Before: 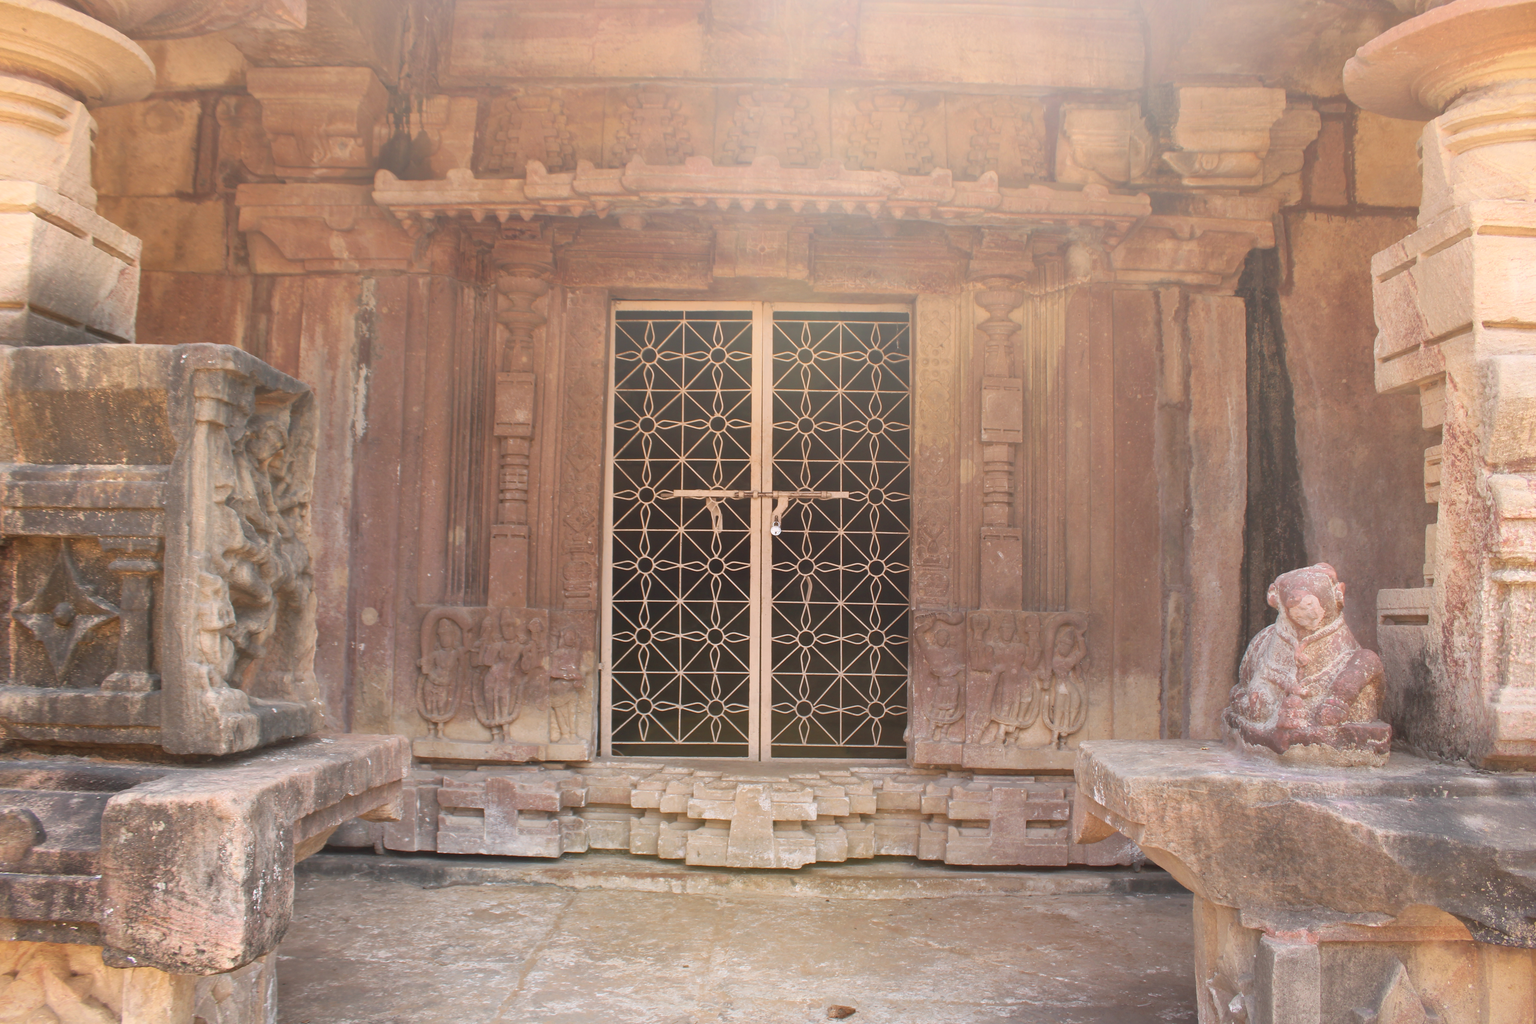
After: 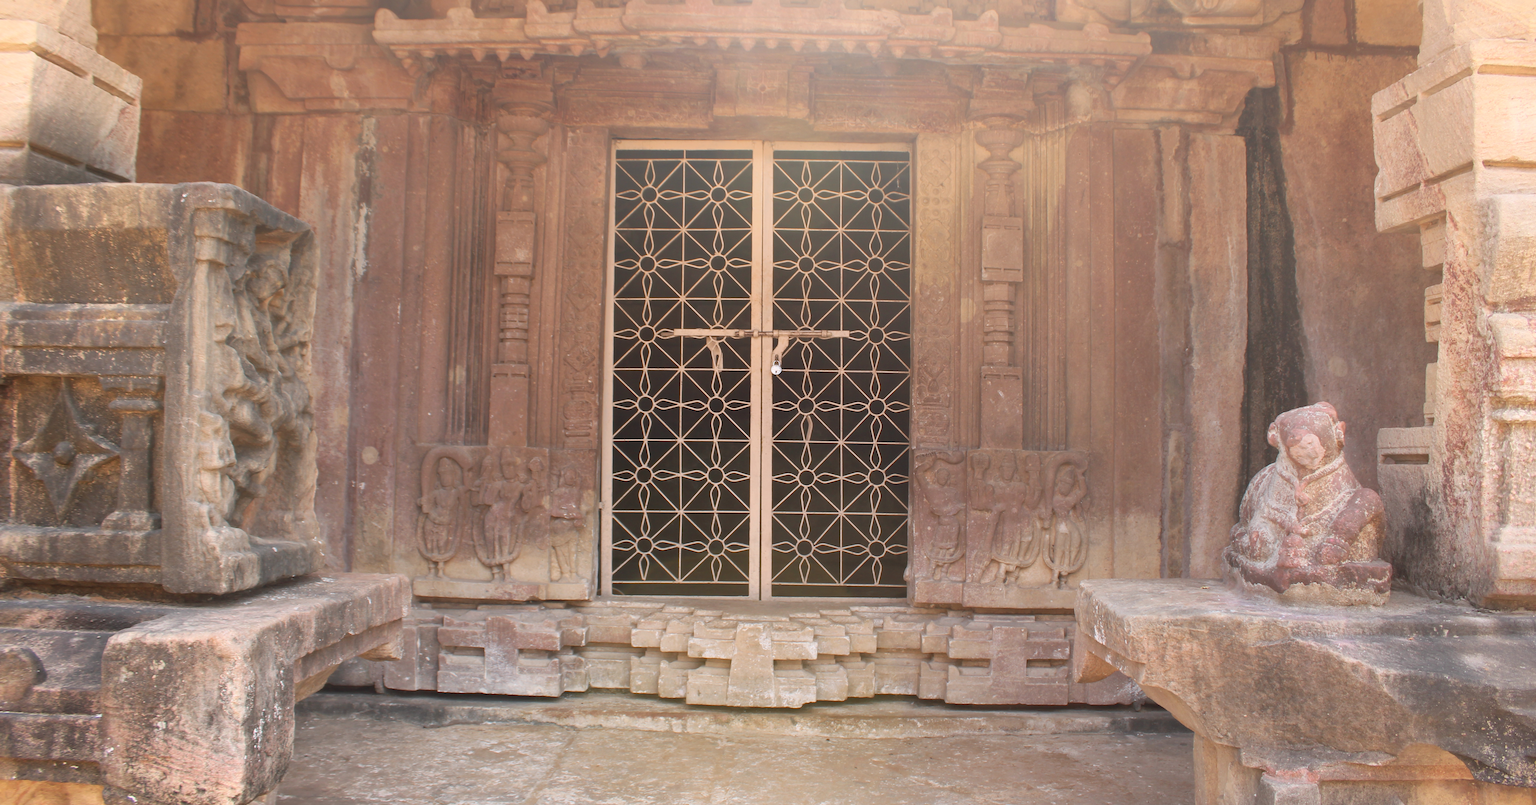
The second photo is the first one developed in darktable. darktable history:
crop and rotate: top 15.774%, bottom 5.506%
tone equalizer: on, module defaults
